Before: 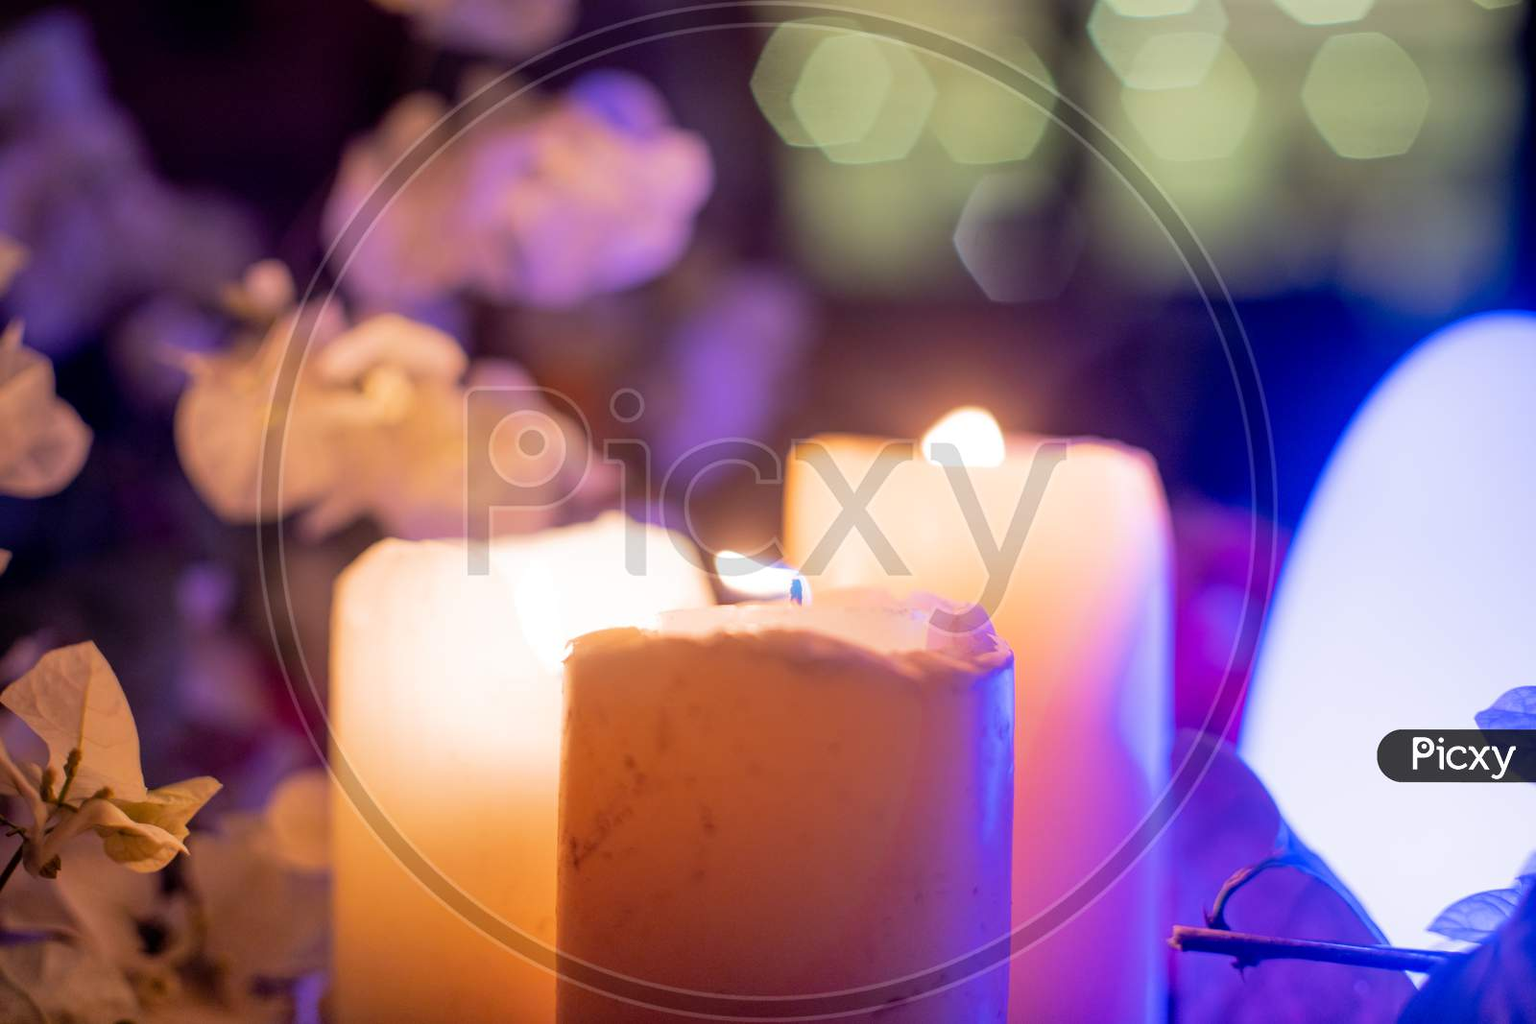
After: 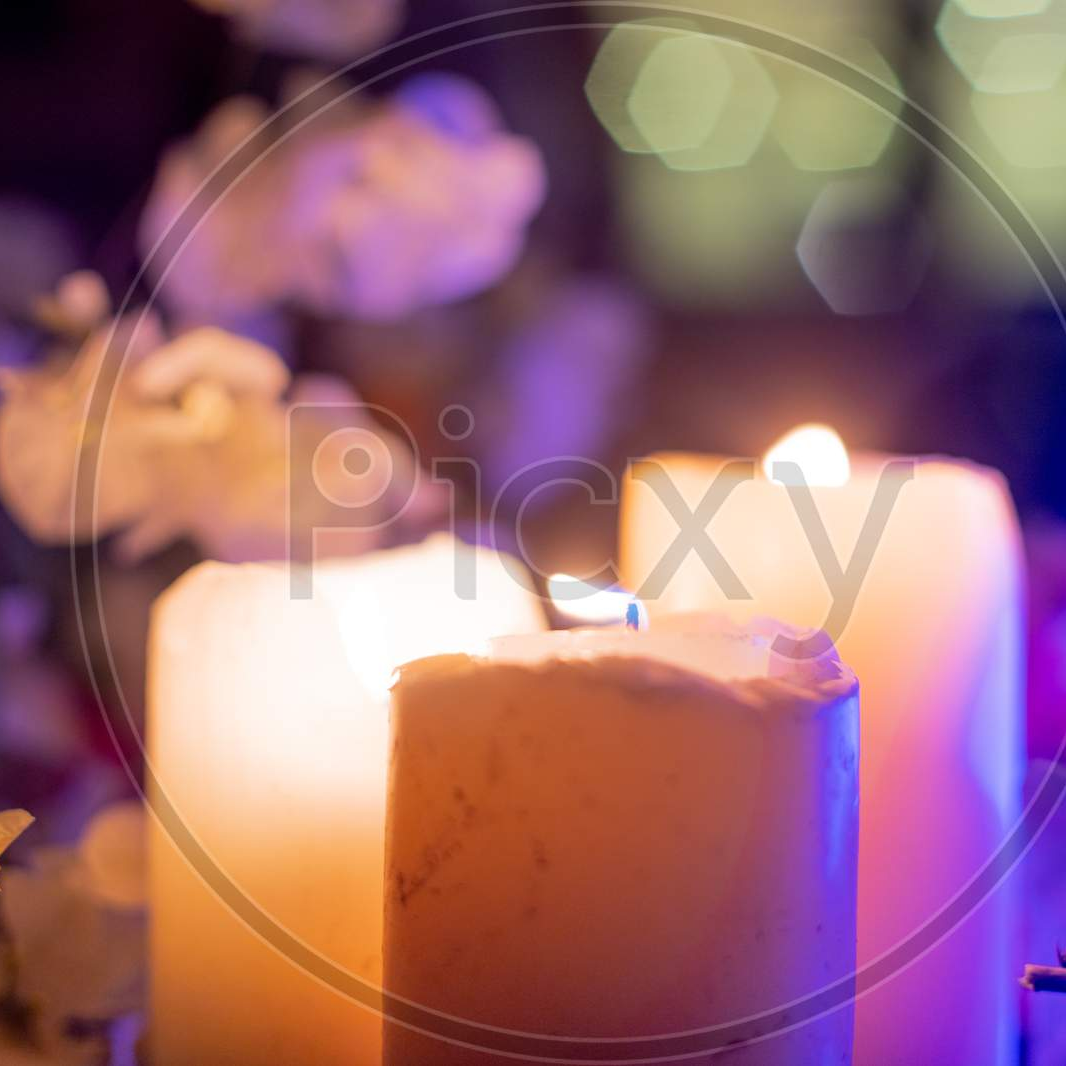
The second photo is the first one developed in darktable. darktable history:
crop and rotate: left 12.436%, right 20.886%
